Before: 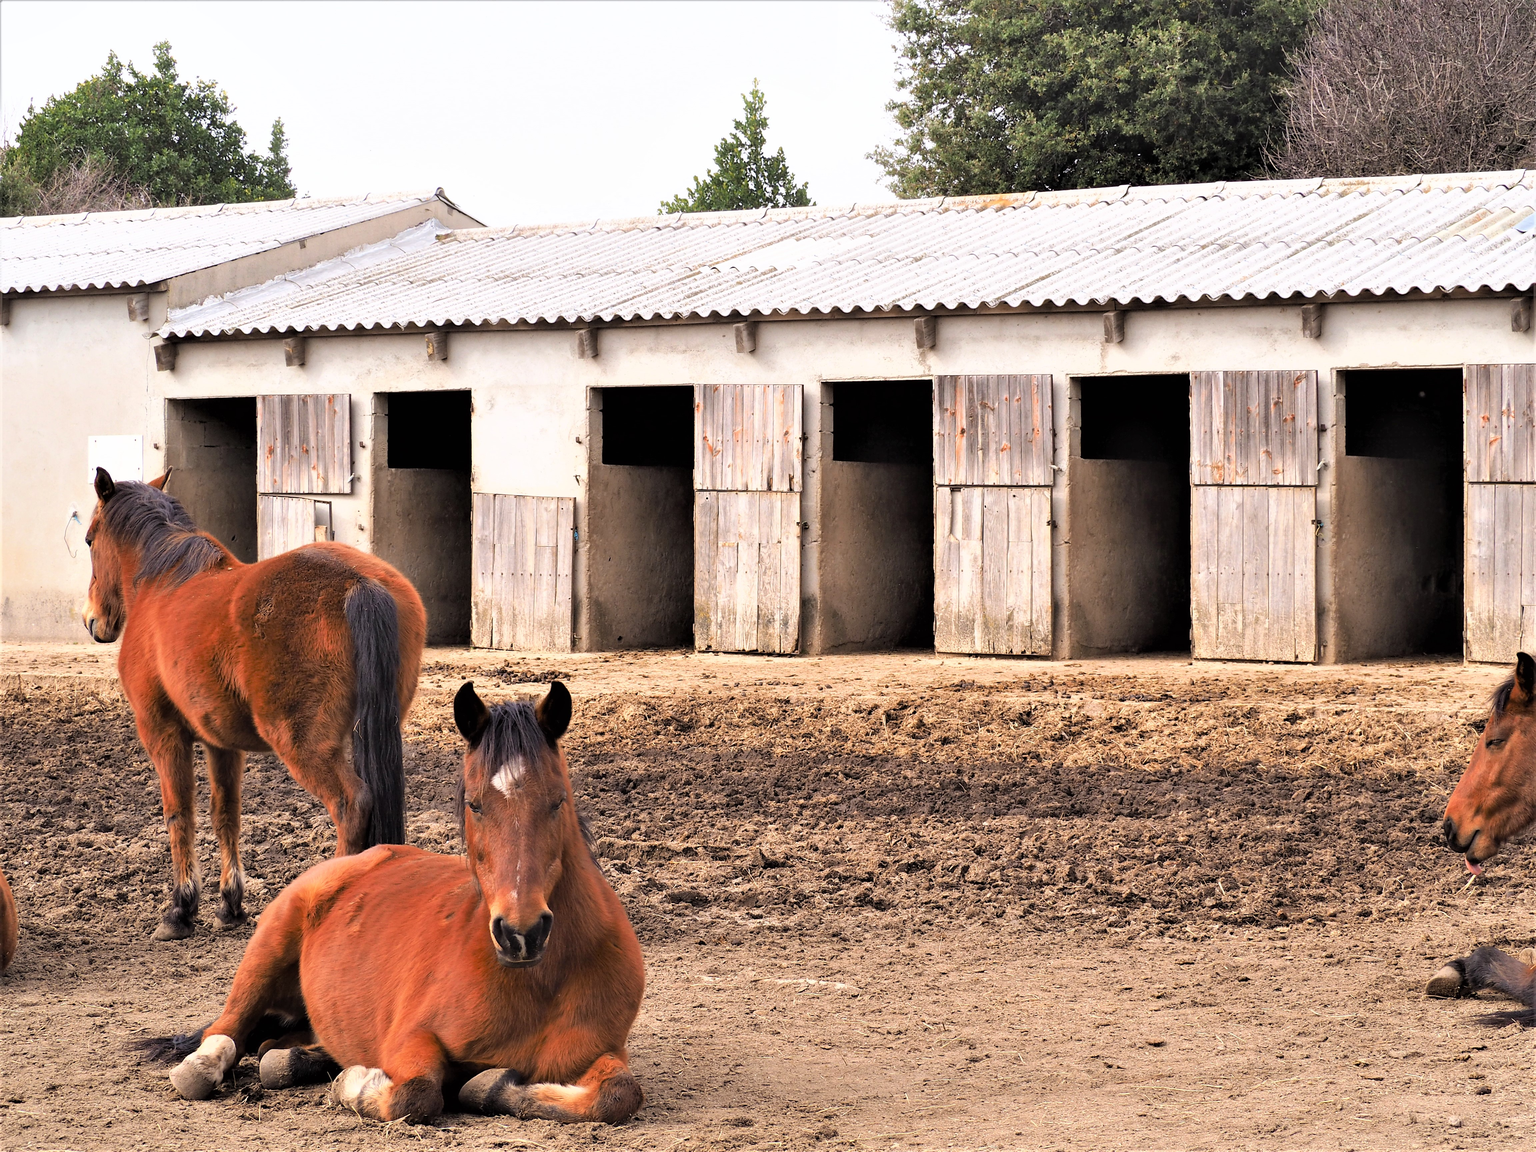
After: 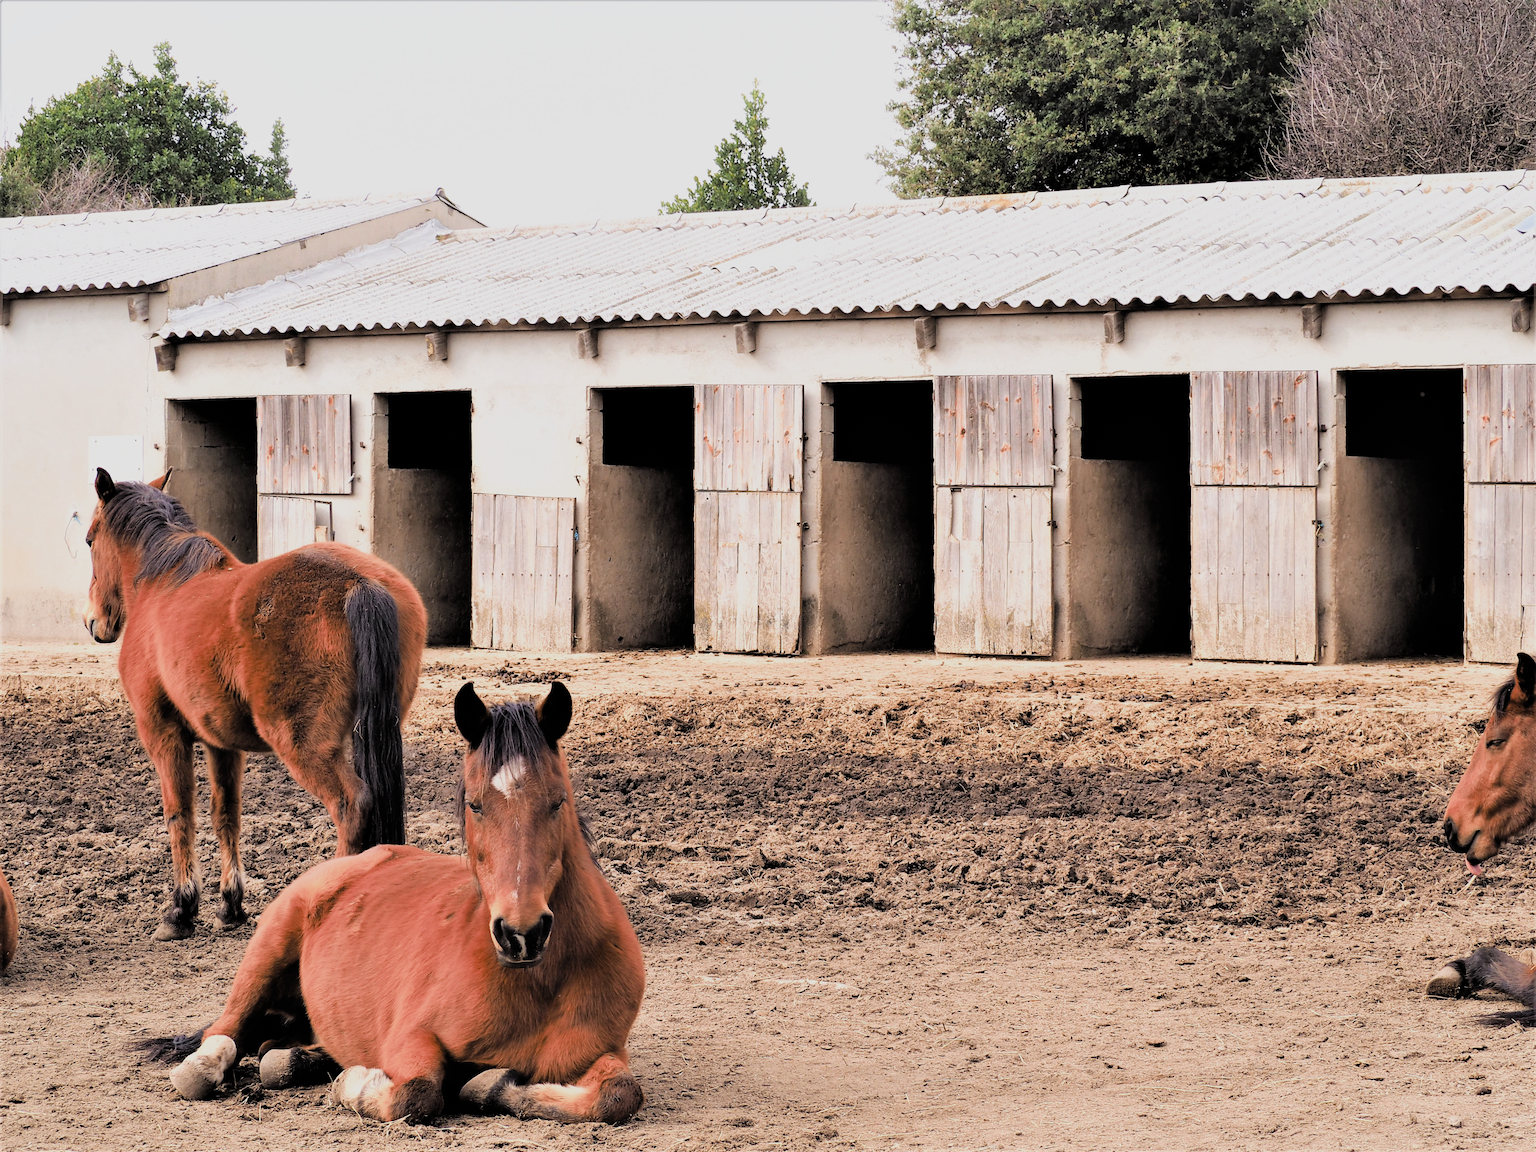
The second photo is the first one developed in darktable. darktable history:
filmic rgb: black relative exposure -7.65 EV, white relative exposure 4.56 EV, hardness 3.61, color science v4 (2020)
tone equalizer: -8 EV -0.414 EV, -7 EV -0.413 EV, -6 EV -0.327 EV, -5 EV -0.195 EV, -3 EV 0.192 EV, -2 EV 0.332 EV, -1 EV 0.392 EV, +0 EV 0.439 EV, mask exposure compensation -0.502 EV
